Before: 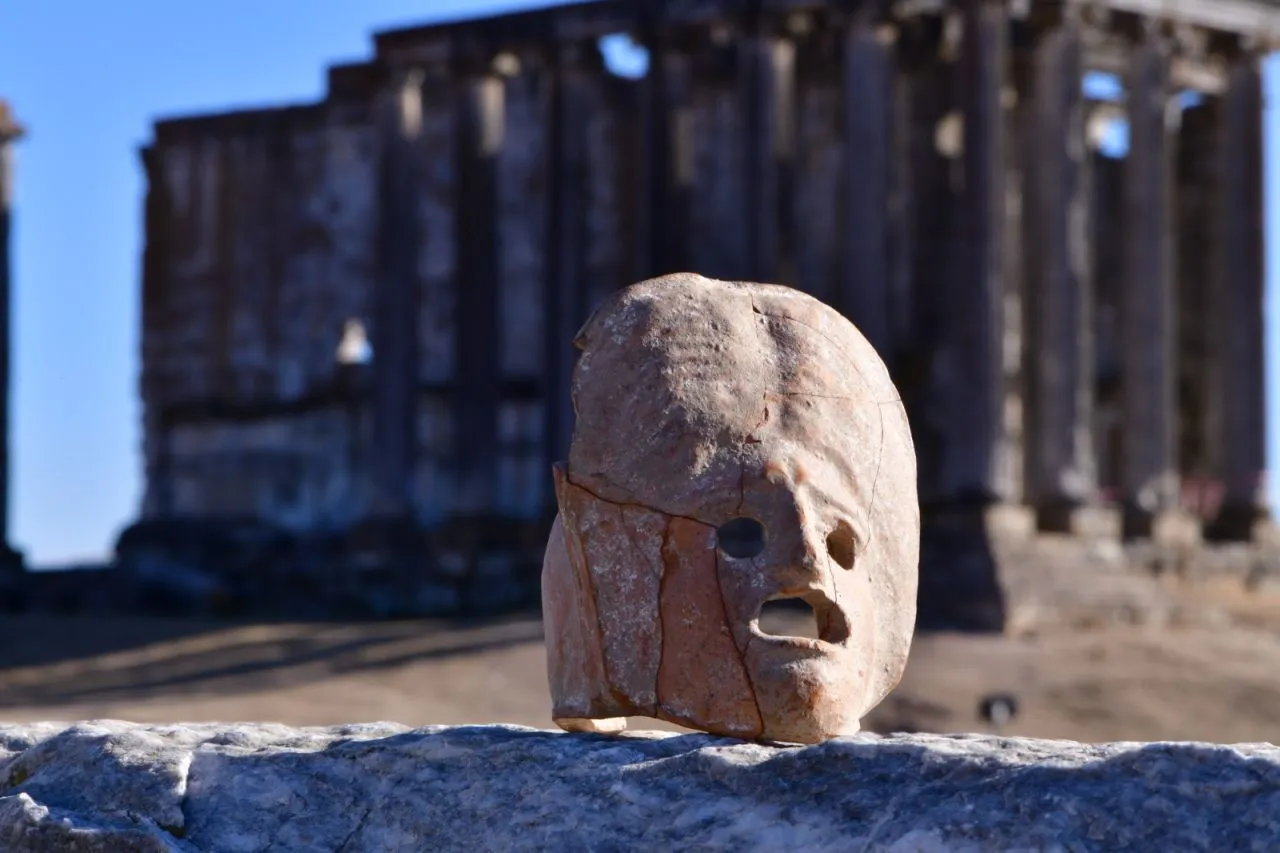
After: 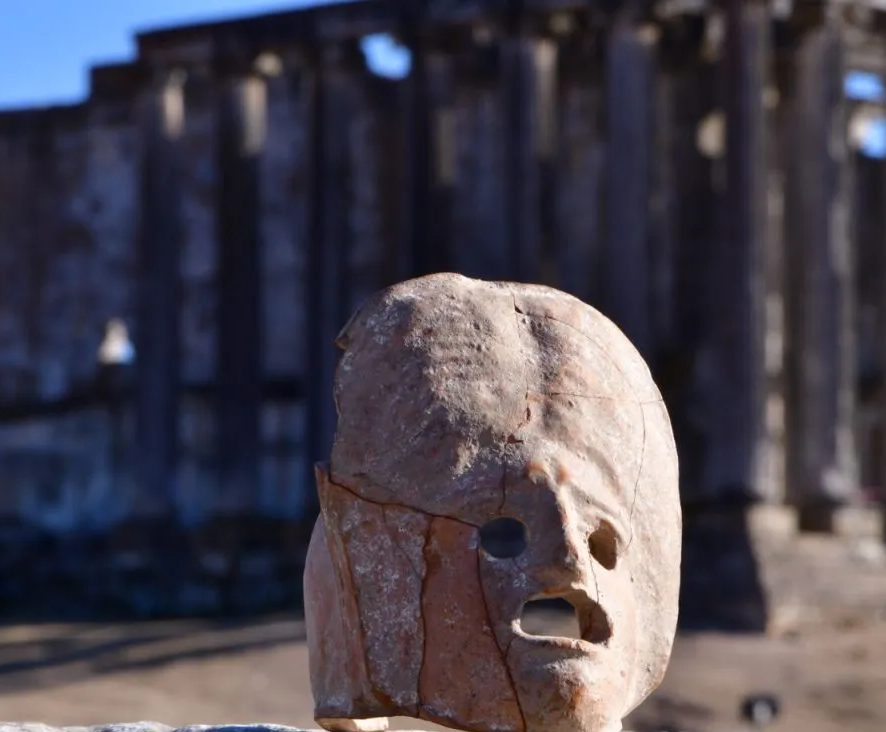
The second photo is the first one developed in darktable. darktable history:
crop: left 18.621%, right 12.085%, bottom 14.162%
